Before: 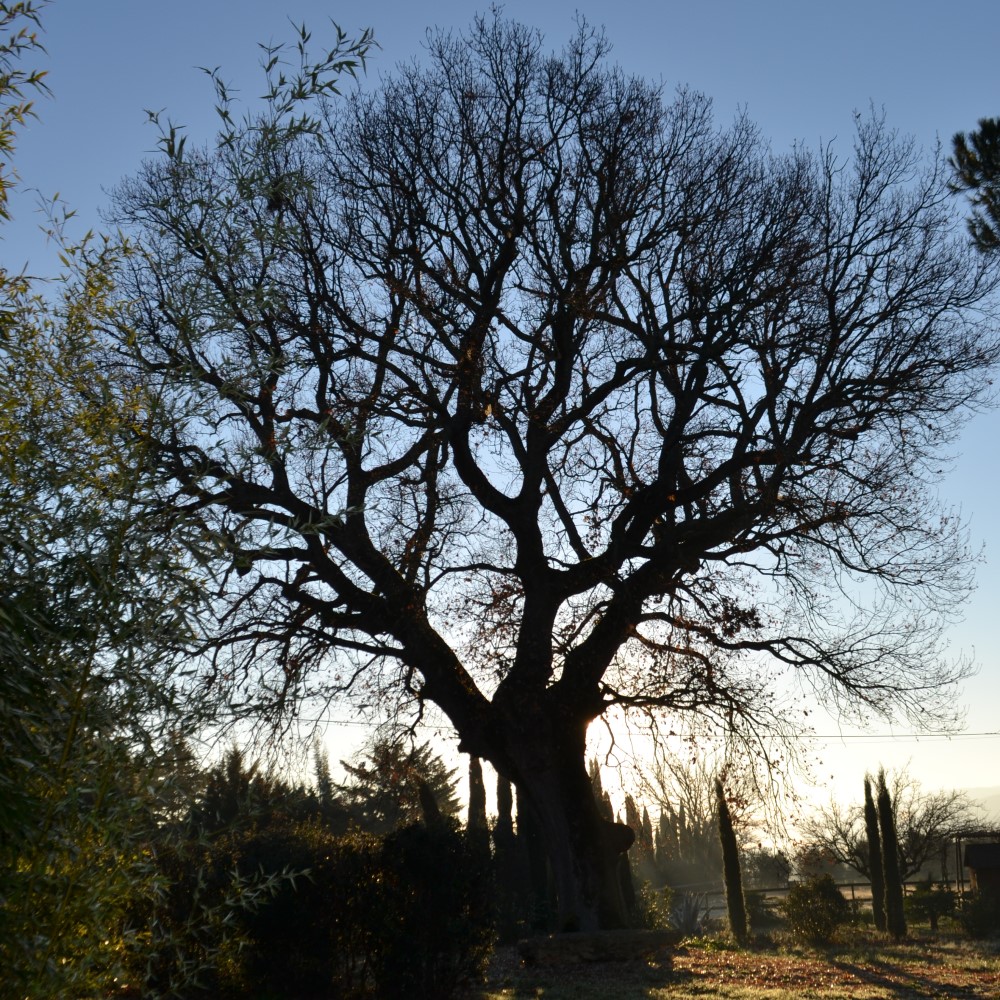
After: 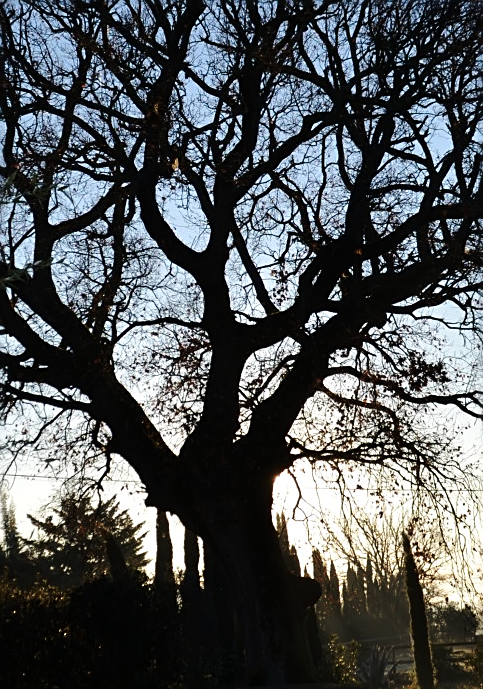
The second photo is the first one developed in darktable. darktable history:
crop: left 31.367%, top 24.669%, right 20.329%, bottom 6.417%
base curve: curves: ch0 [(0, 0) (0.073, 0.04) (0.157, 0.139) (0.492, 0.492) (0.758, 0.758) (1, 1)], preserve colors none
tone equalizer: edges refinement/feathering 500, mask exposure compensation -1.57 EV, preserve details no
color zones: curves: ch1 [(0, 0.469) (0.01, 0.469) (0.12, 0.446) (0.248, 0.469) (0.5, 0.5) (0.748, 0.5) (0.99, 0.469) (1, 0.469)]
color correction: highlights b* 0.052
sharpen: on, module defaults
